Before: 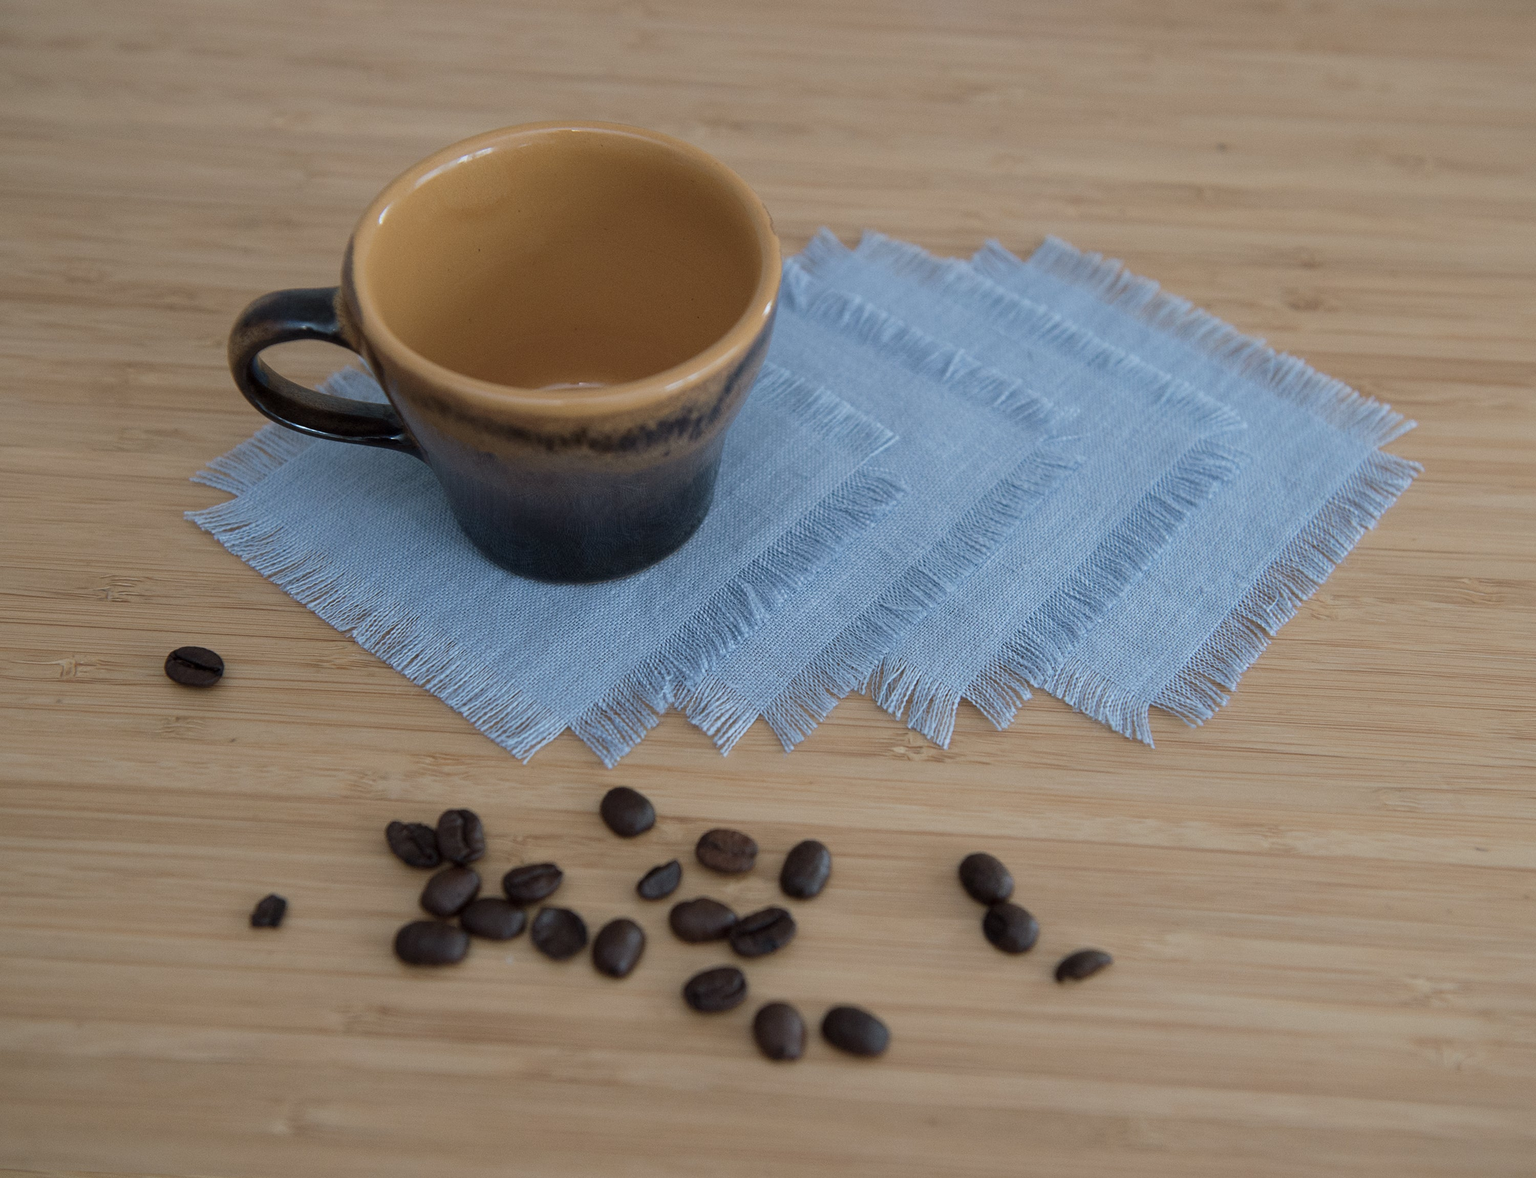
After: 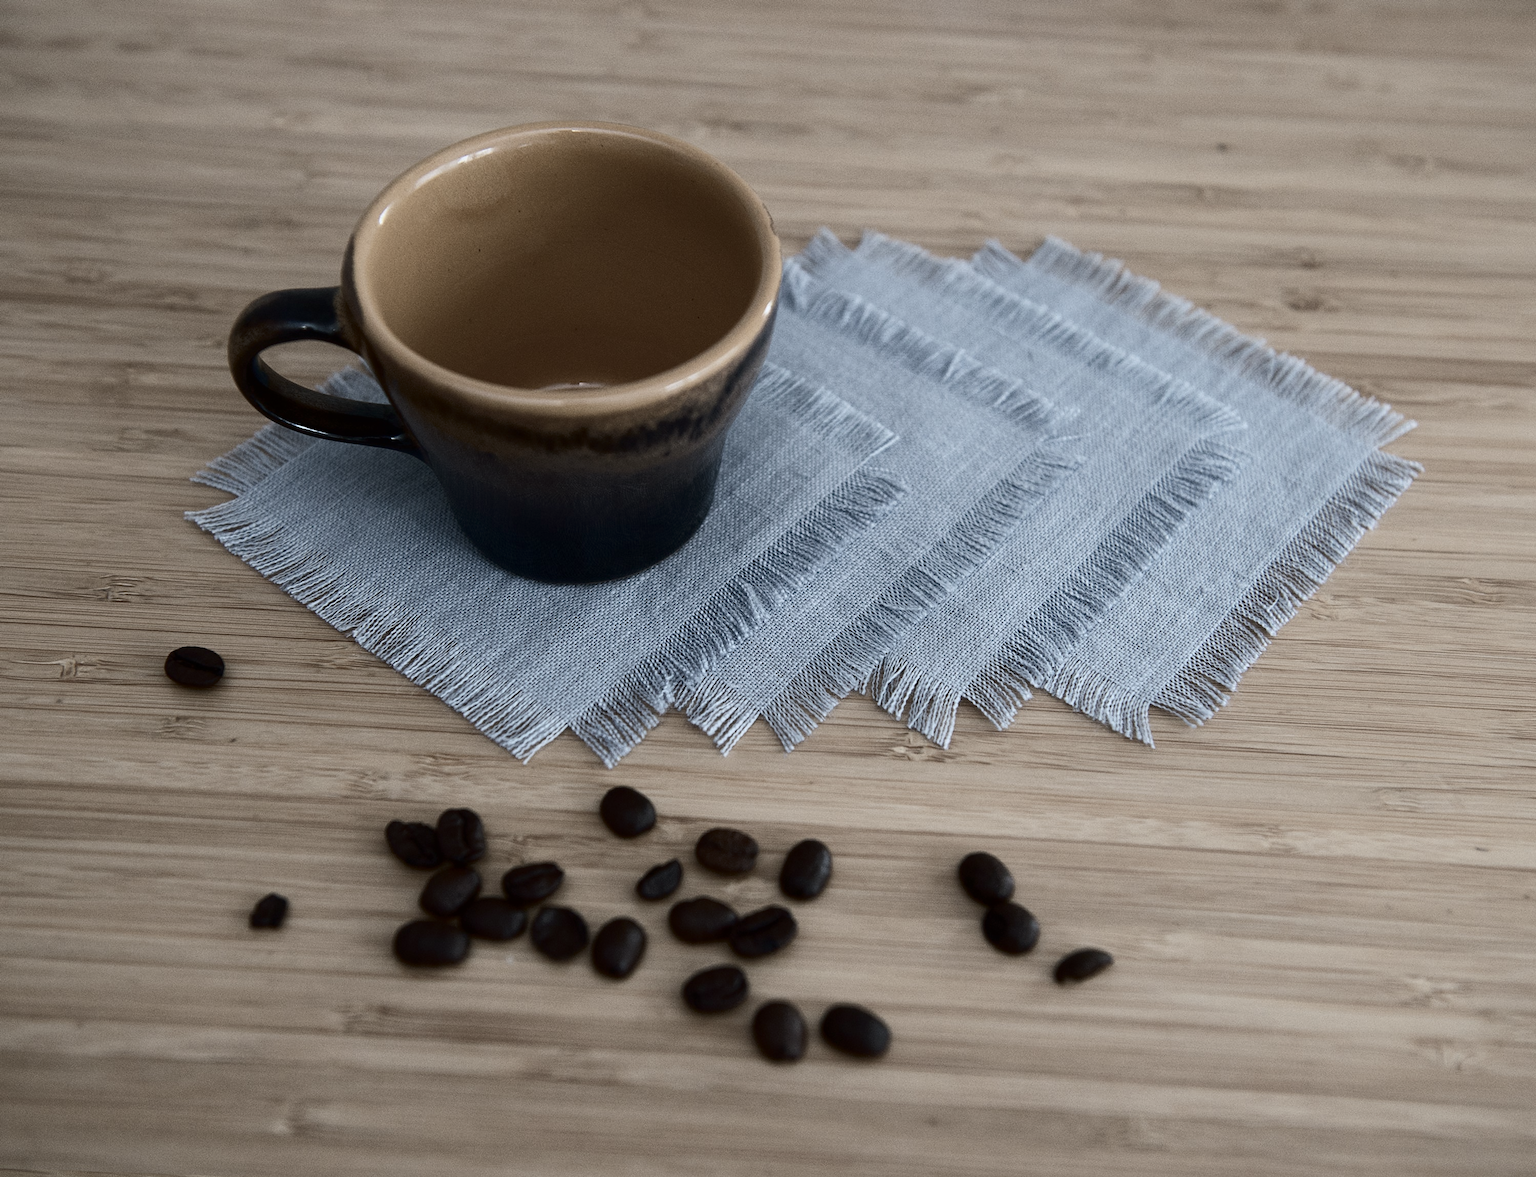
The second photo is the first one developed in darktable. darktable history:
color correction: highlights b* 0.001, saturation 0.58
tone curve: curves: ch0 [(0, 0) (0.003, 0.003) (0.011, 0.005) (0.025, 0.005) (0.044, 0.008) (0.069, 0.015) (0.1, 0.023) (0.136, 0.032) (0.177, 0.046) (0.224, 0.072) (0.277, 0.124) (0.335, 0.174) (0.399, 0.253) (0.468, 0.365) (0.543, 0.519) (0.623, 0.675) (0.709, 0.805) (0.801, 0.908) (0.898, 0.97) (1, 1)], color space Lab, independent channels, preserve colors none
